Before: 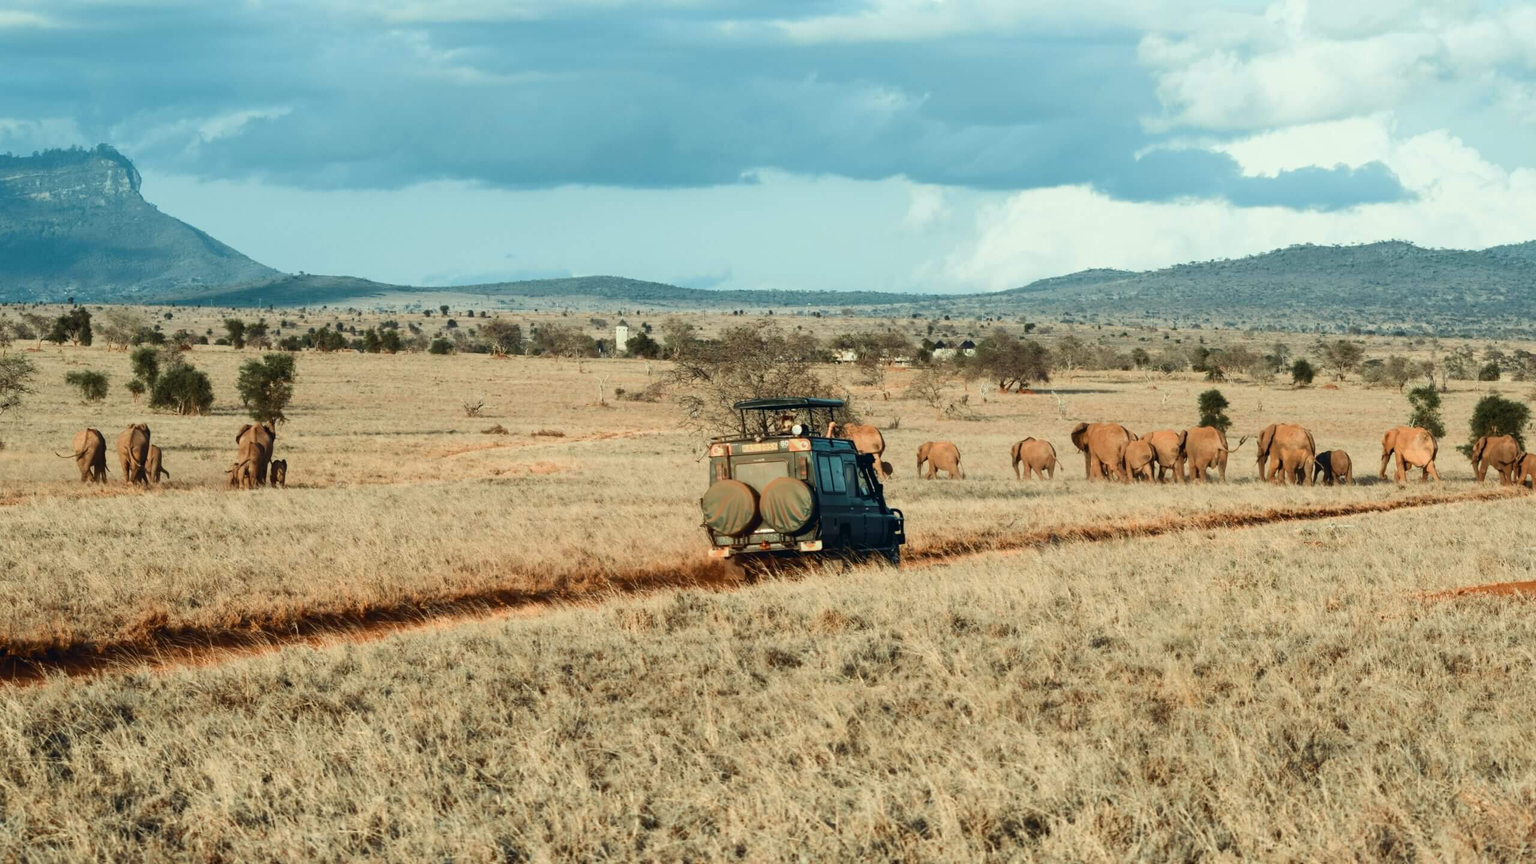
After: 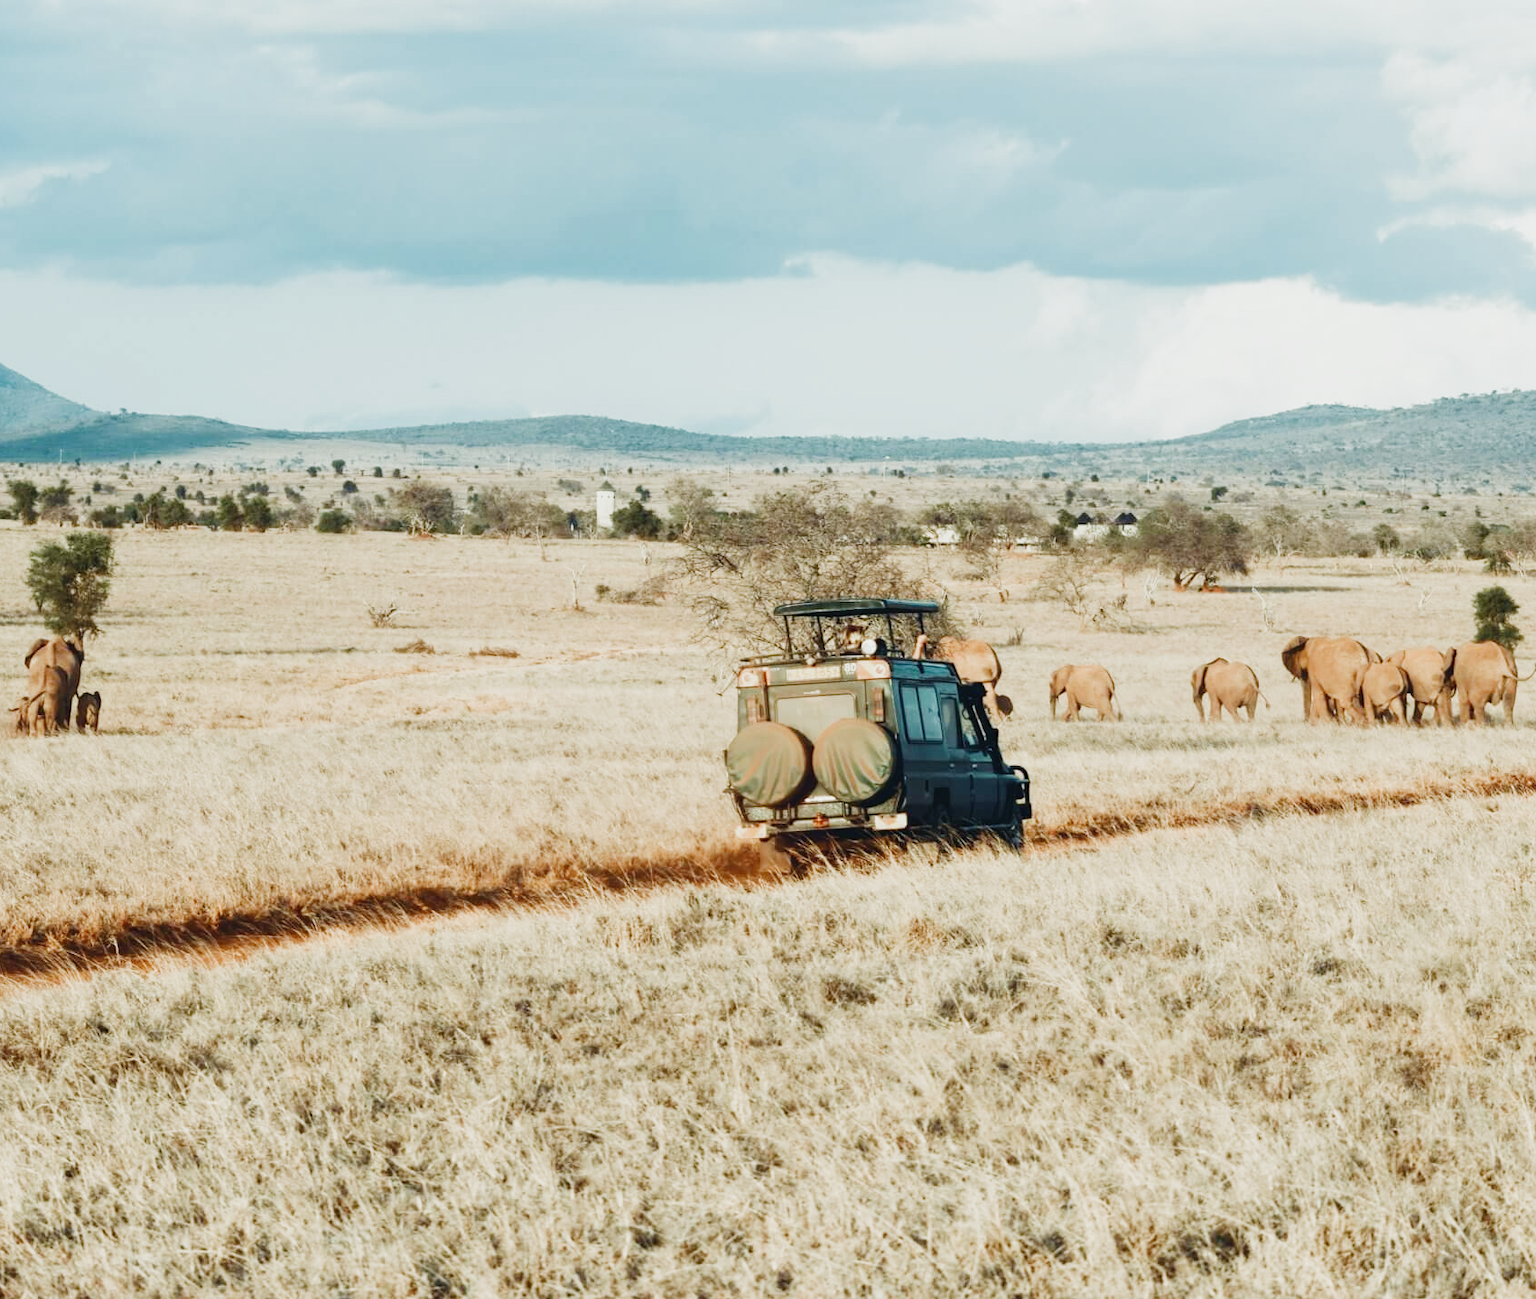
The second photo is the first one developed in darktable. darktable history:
exposure: black level correction -0.005, exposure 1.002 EV, compensate highlight preservation false
crop and rotate: left 14.332%, right 19.211%
filmic rgb: black relative exposure -7.65 EV, white relative exposure 4.56 EV, threshold 5.99 EV, hardness 3.61, preserve chrominance no, color science v4 (2020), contrast in shadows soft, enable highlight reconstruction true
